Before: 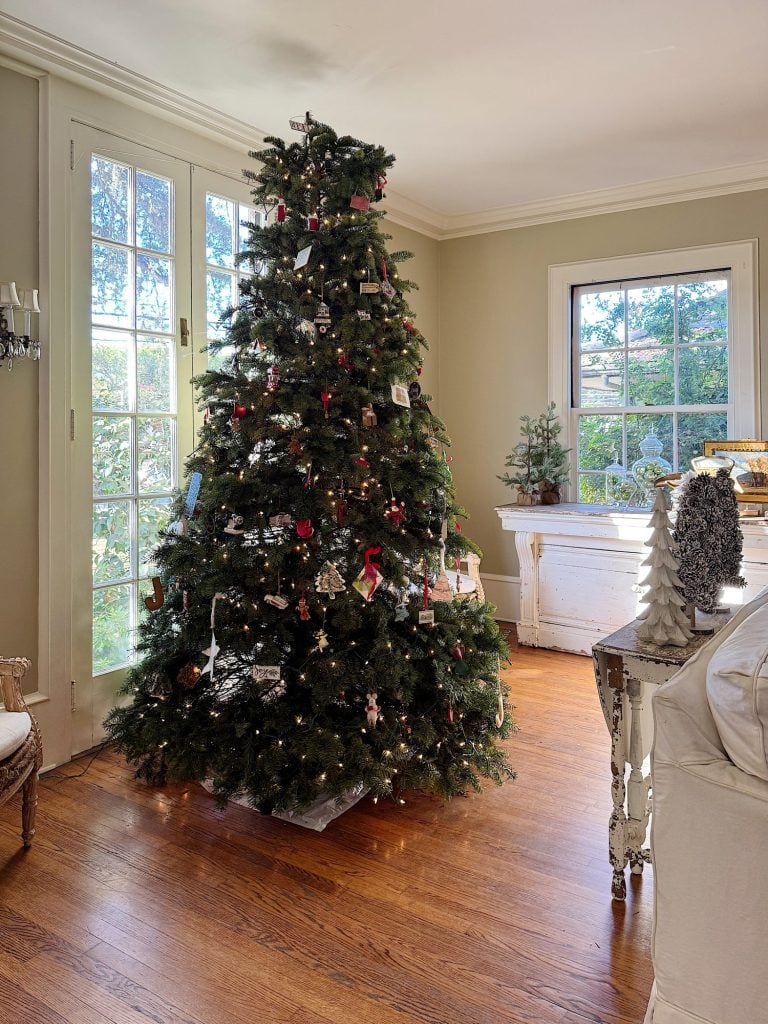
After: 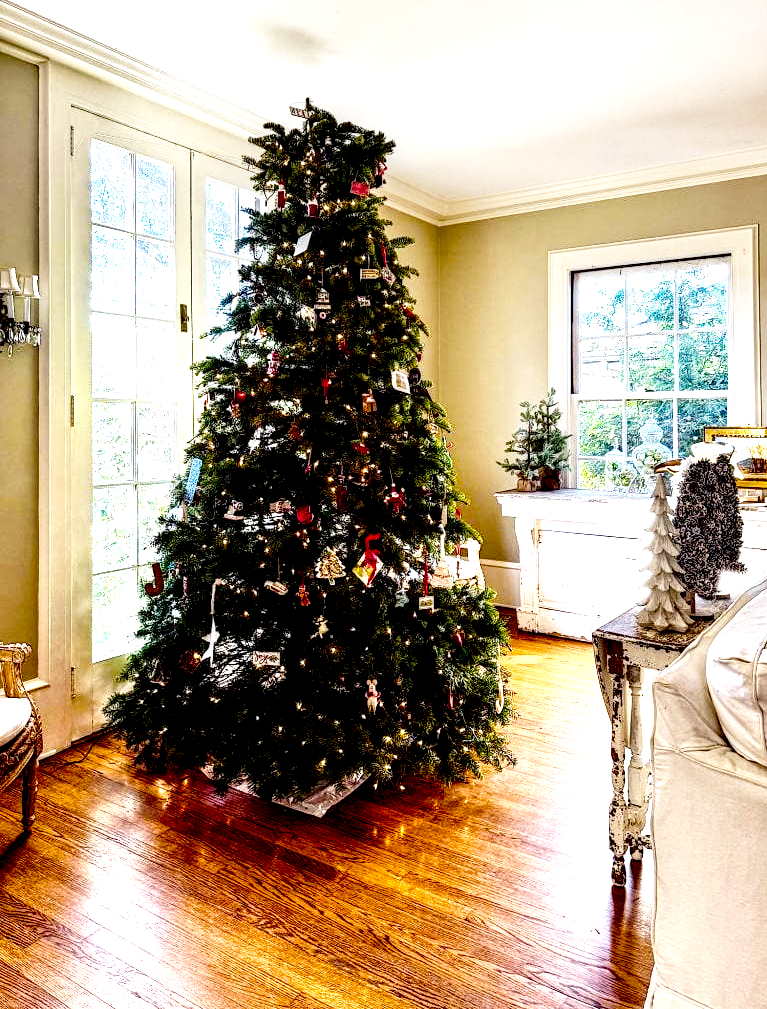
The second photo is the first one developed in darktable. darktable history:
crop: top 1.41%, right 0.077%
base curve: curves: ch0 [(0, 0) (0.028, 0.03) (0.121, 0.232) (0.46, 0.748) (0.859, 0.968) (1, 1)], preserve colors none
color balance rgb: perceptual saturation grading › global saturation 0.457%, perceptual saturation grading › mid-tones 6.437%, perceptual saturation grading › shadows 71.324%, perceptual brilliance grading › global brilliance 18.712%, global vibrance 23.65%
local contrast: shadows 166%, detail 223%
